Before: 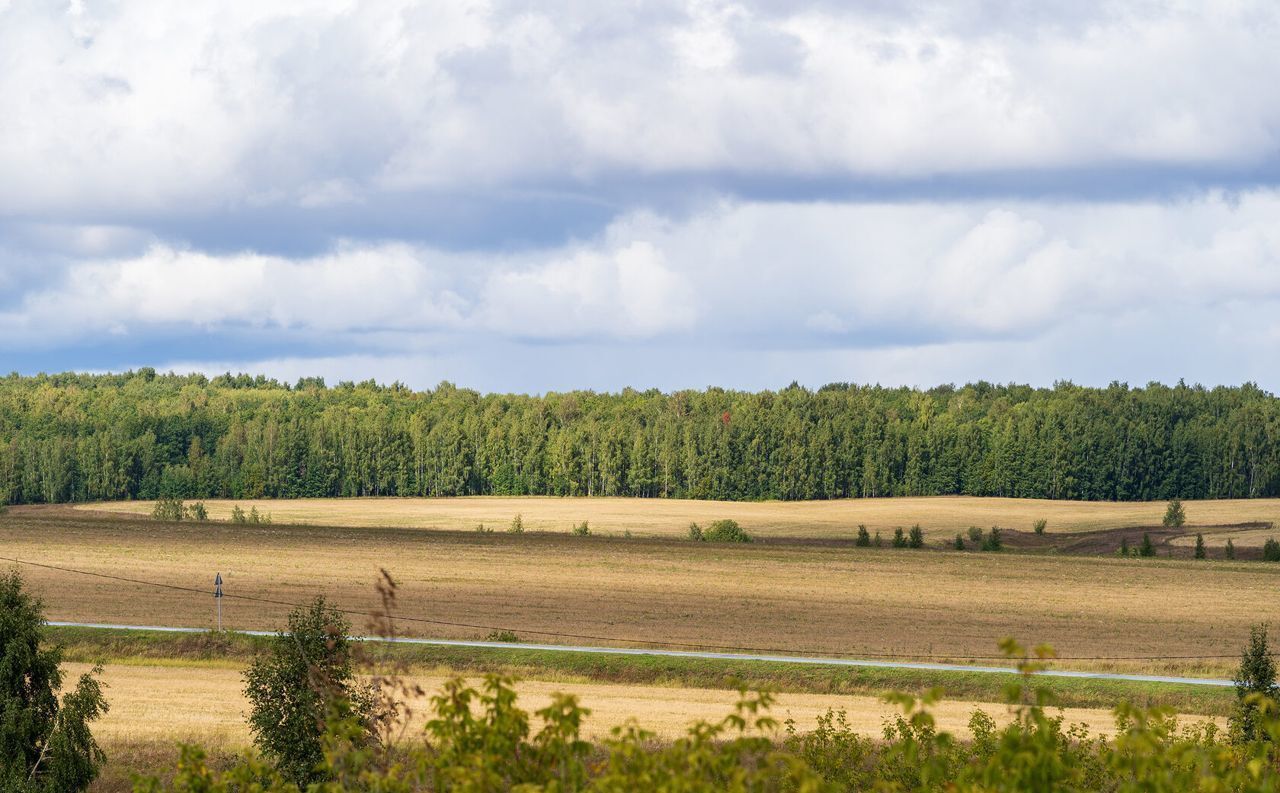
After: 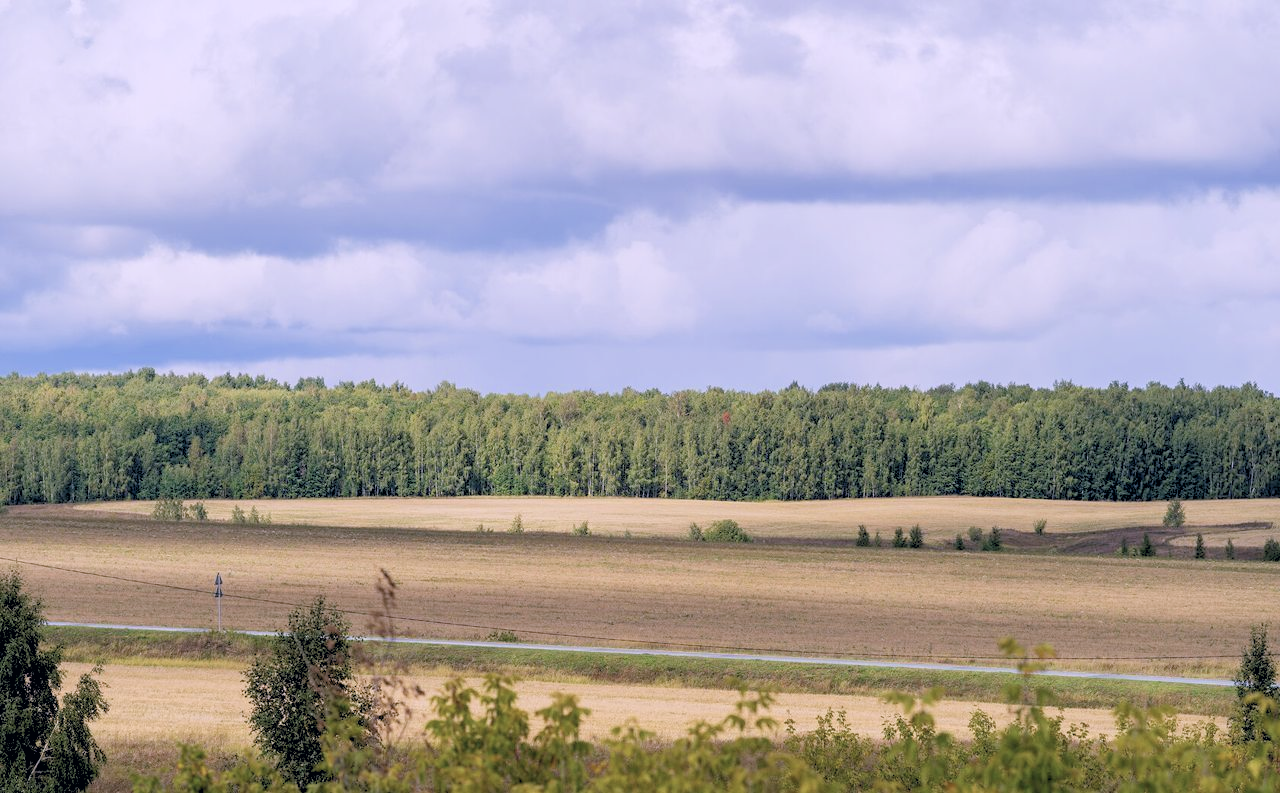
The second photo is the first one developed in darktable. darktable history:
color calibration: output R [1.063, -0.012, -0.003, 0], output B [-0.079, 0.047, 1, 0], illuminant custom, x 0.389, y 0.387, temperature 3838.64 K
rgb levels: preserve colors sum RGB, levels [[0.038, 0.433, 0.934], [0, 0.5, 1], [0, 0.5, 1]]
color correction: highlights a* 2.75, highlights b* 5, shadows a* -2.04, shadows b* -4.84, saturation 0.8
